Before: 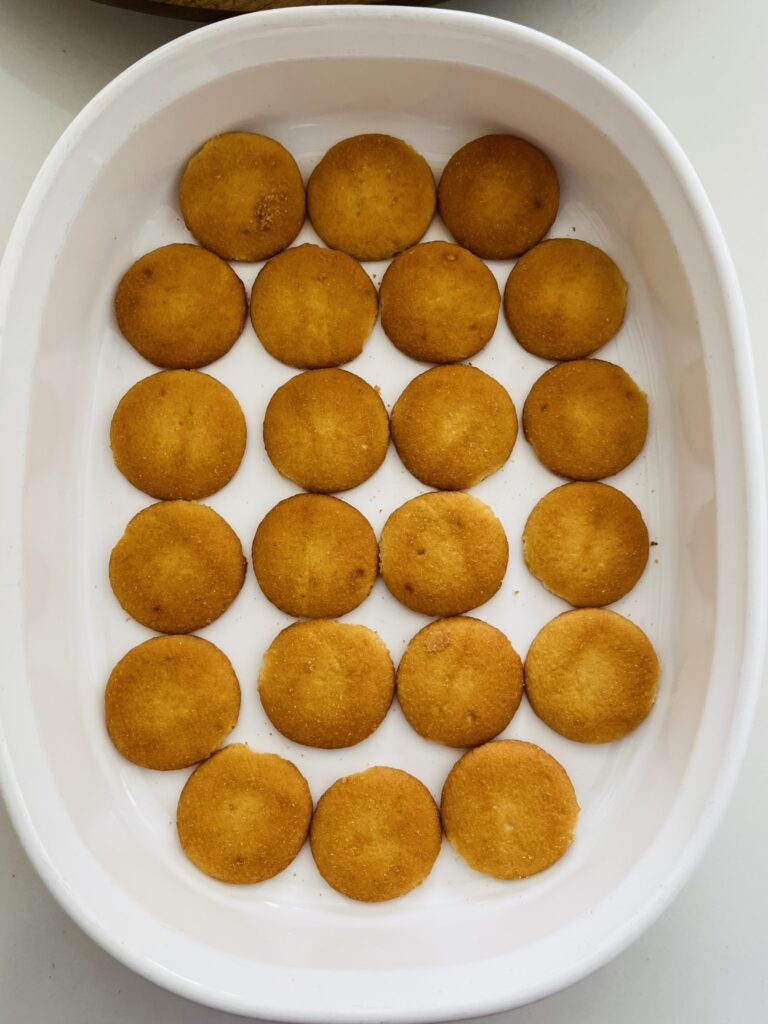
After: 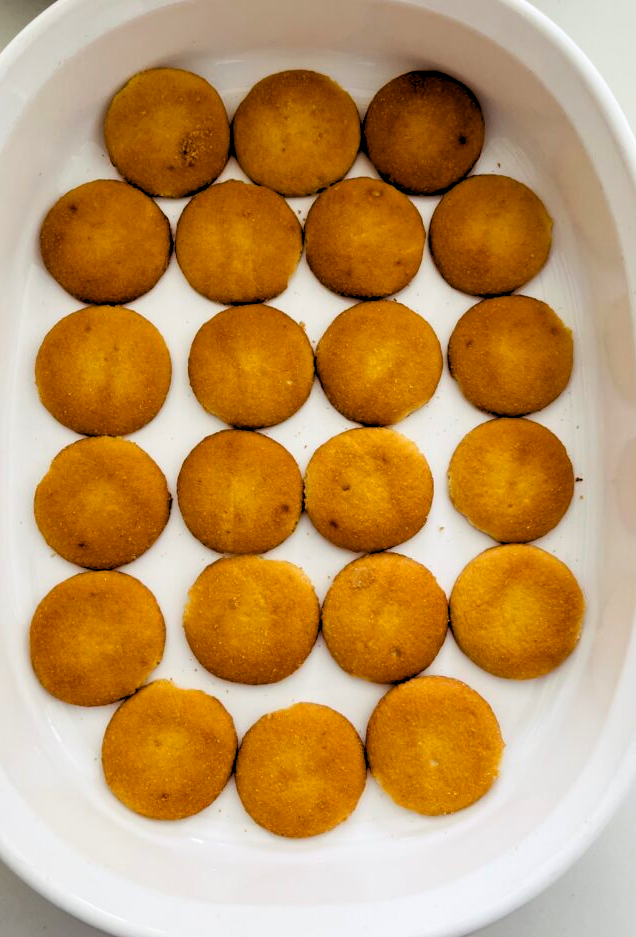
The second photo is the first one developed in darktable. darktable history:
rgb levels: levels [[0.029, 0.461, 0.922], [0, 0.5, 1], [0, 0.5, 1]]
crop: left 9.807%, top 6.259%, right 7.334%, bottom 2.177%
